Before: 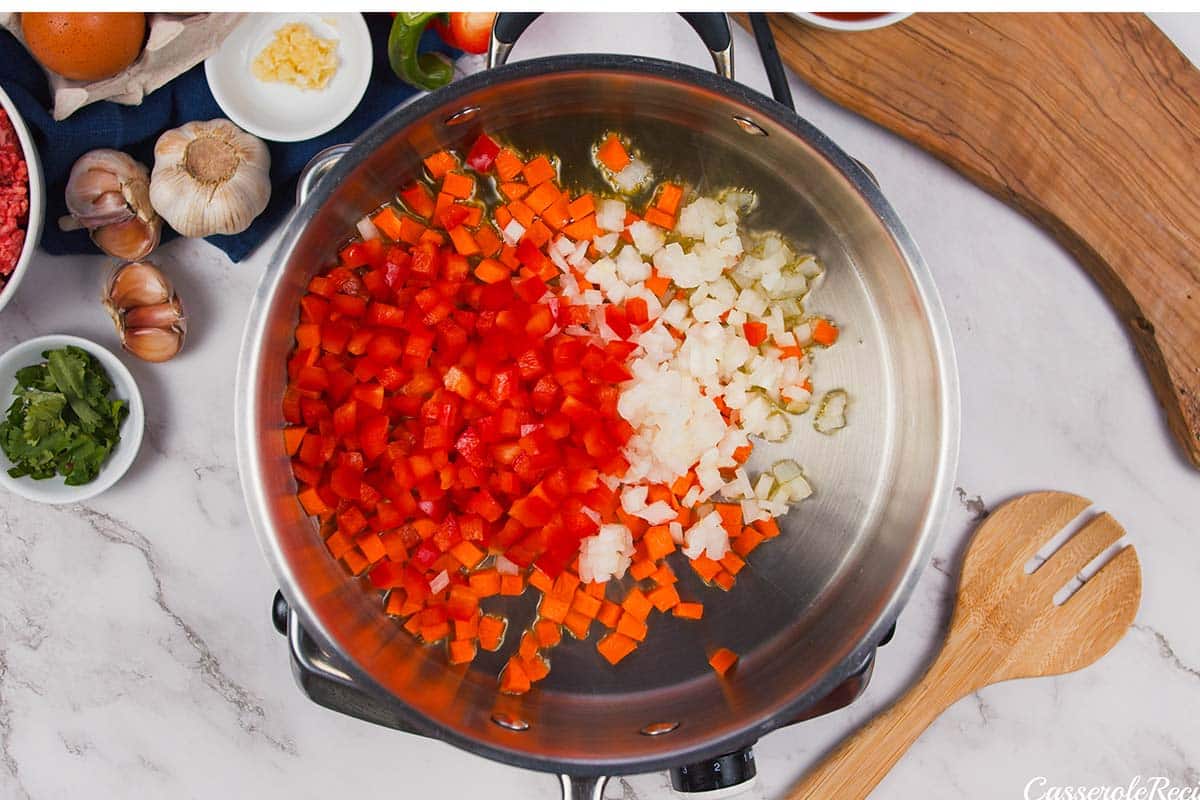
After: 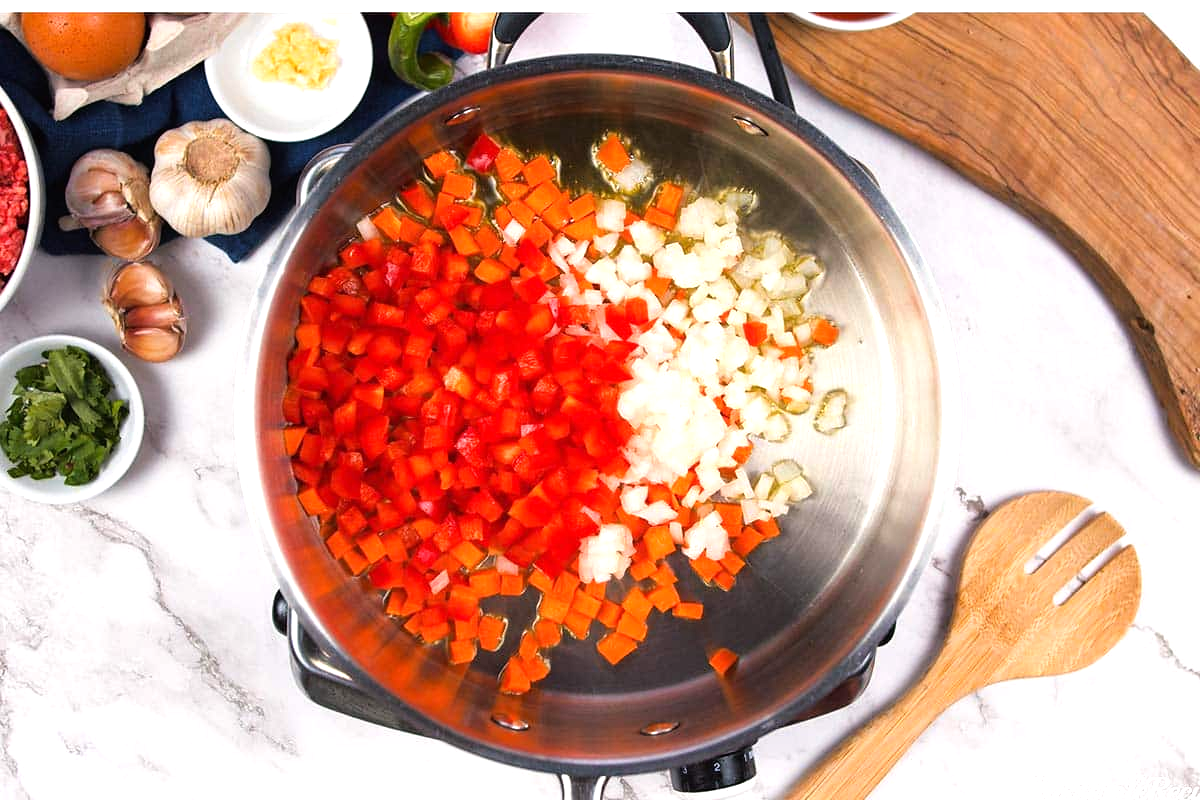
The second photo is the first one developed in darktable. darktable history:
tone equalizer: -8 EV -0.767 EV, -7 EV -0.675 EV, -6 EV -0.583 EV, -5 EV -0.415 EV, -3 EV 0.384 EV, -2 EV 0.6 EV, -1 EV 0.685 EV, +0 EV 0.744 EV
